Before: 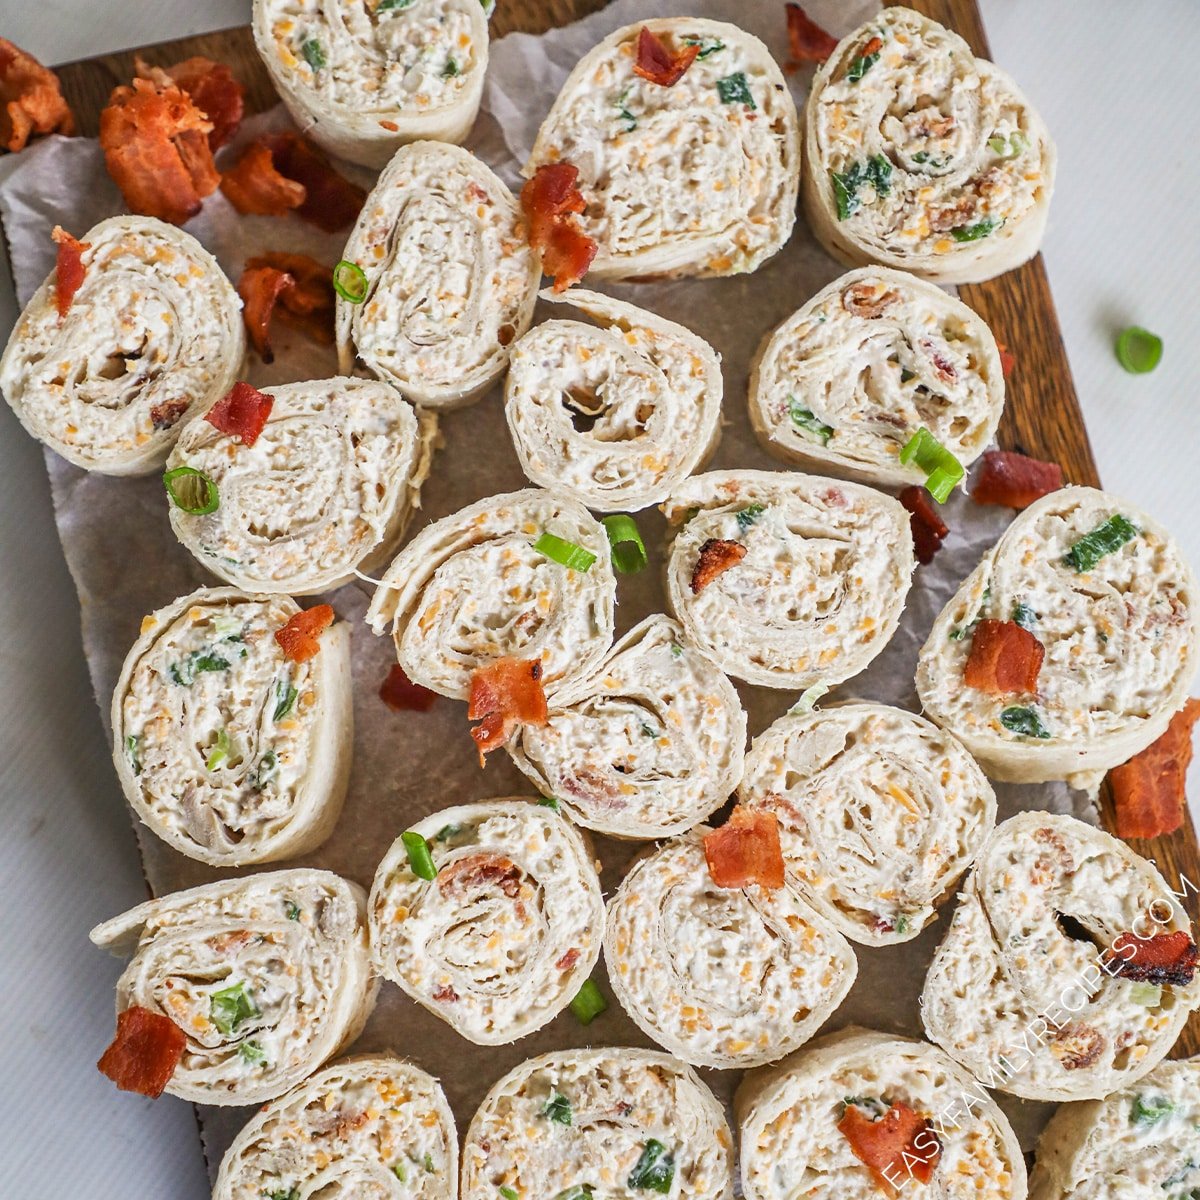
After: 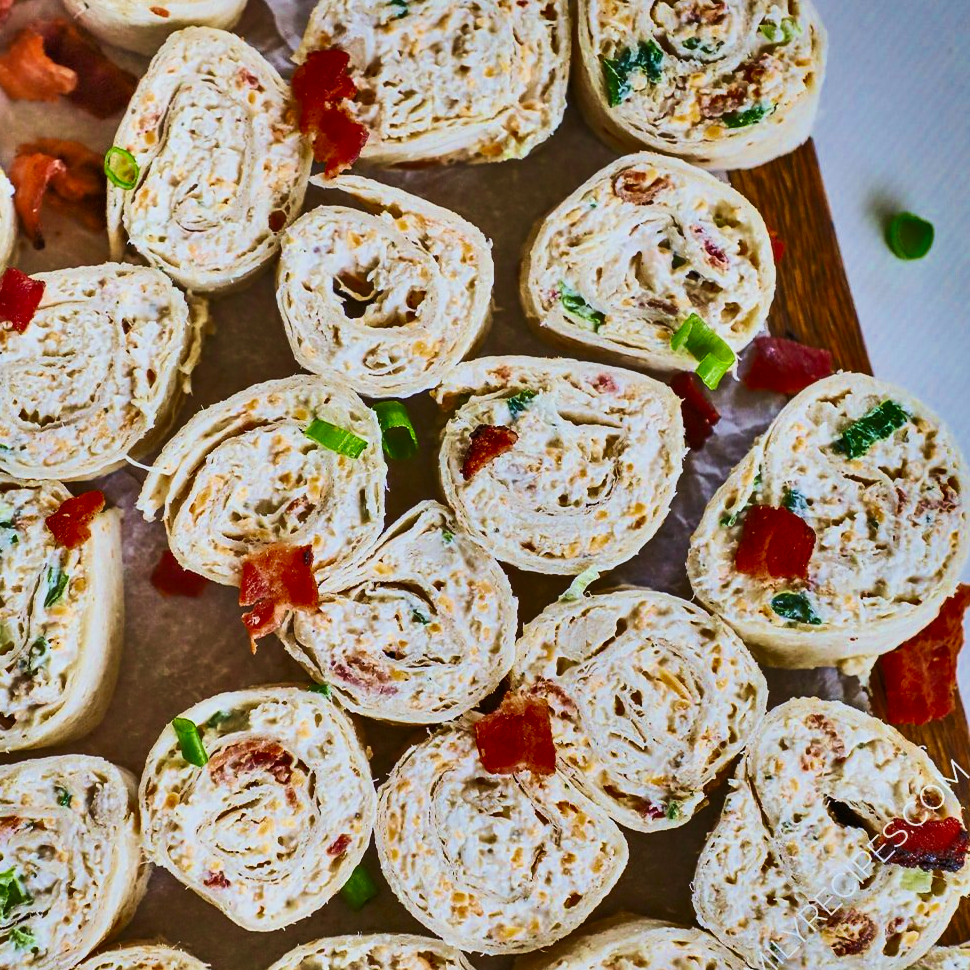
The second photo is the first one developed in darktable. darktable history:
crop: left 19.159%, top 9.58%, bottom 9.58%
velvia: strength 39.63%
filmic rgb: black relative exposure -7.65 EV, white relative exposure 4.56 EV, hardness 3.61, color science v6 (2022)
white balance: red 0.967, blue 1.049
shadows and highlights: shadows 20.91, highlights -82.73, soften with gaussian
exposure: black level correction 0, exposure 1.125 EV, compensate exposure bias true, compensate highlight preservation false
